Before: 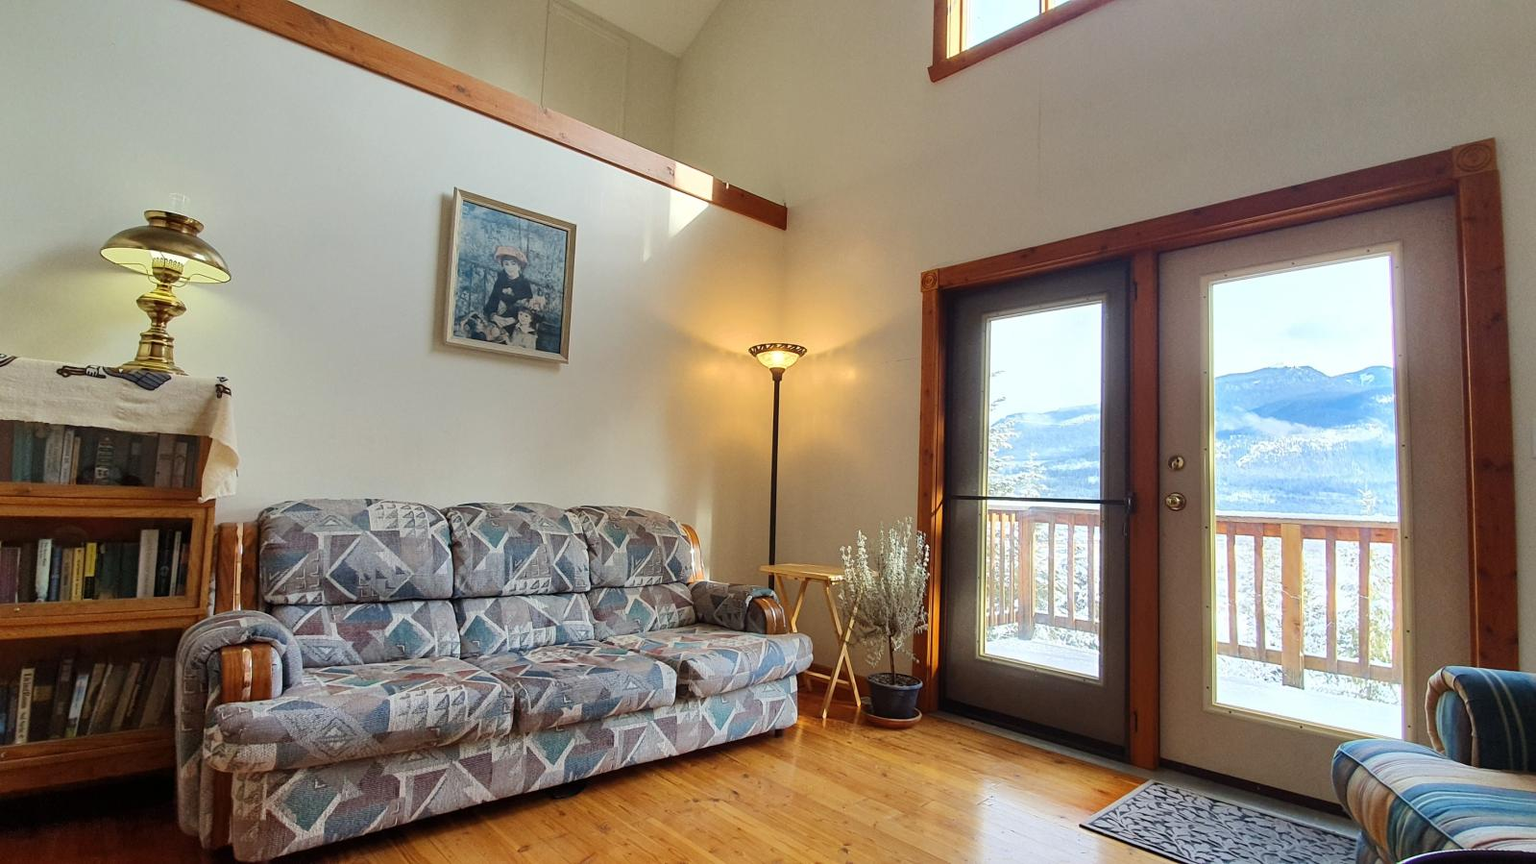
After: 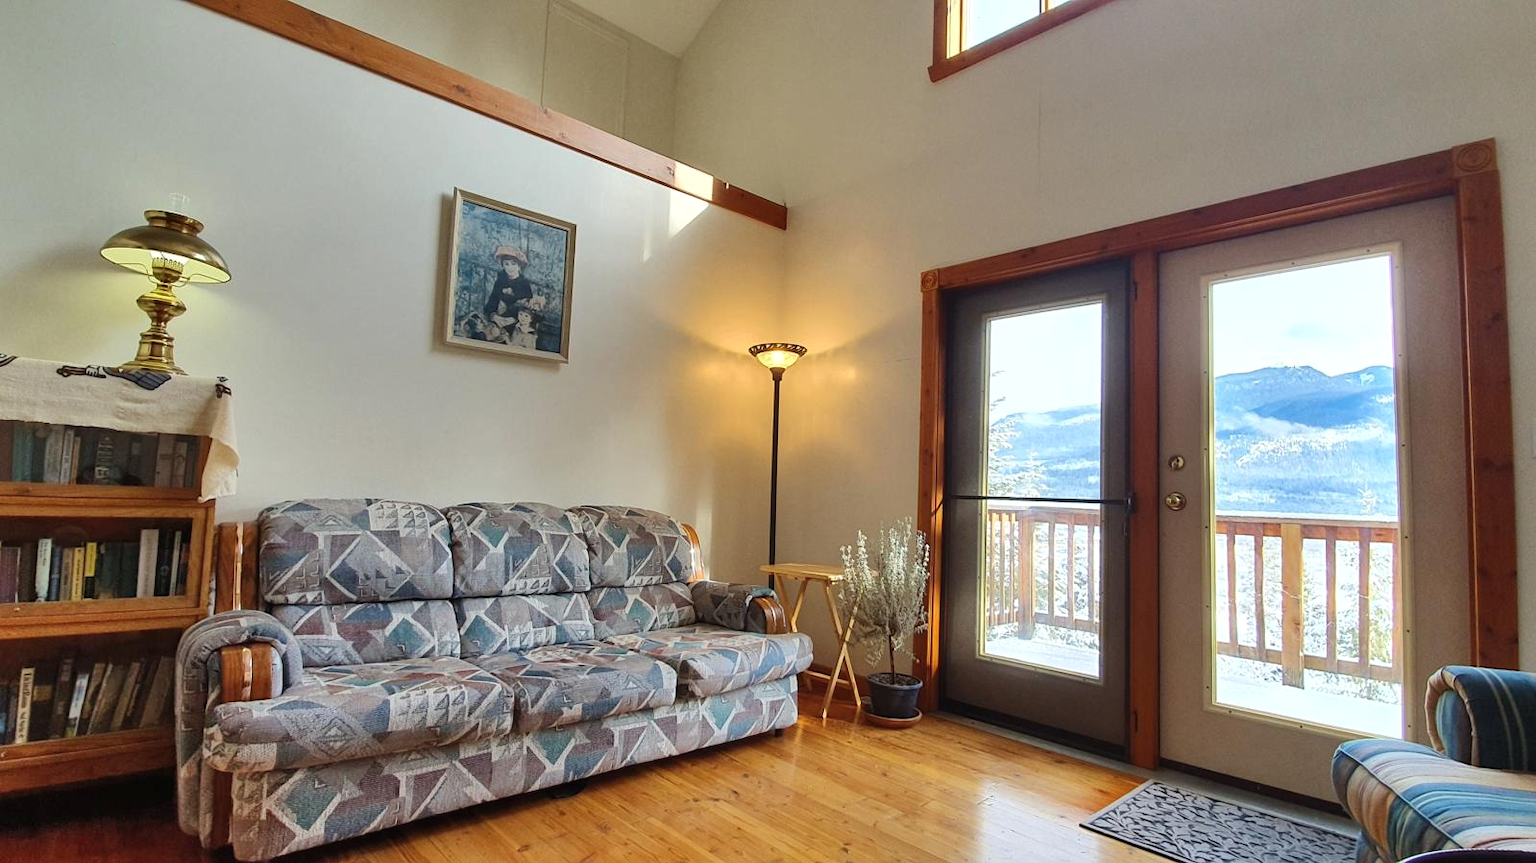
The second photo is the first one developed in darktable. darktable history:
exposure: black level correction -0.001, exposure 0.079 EV, compensate exposure bias true, compensate highlight preservation false
shadows and highlights: low approximation 0.01, soften with gaussian
